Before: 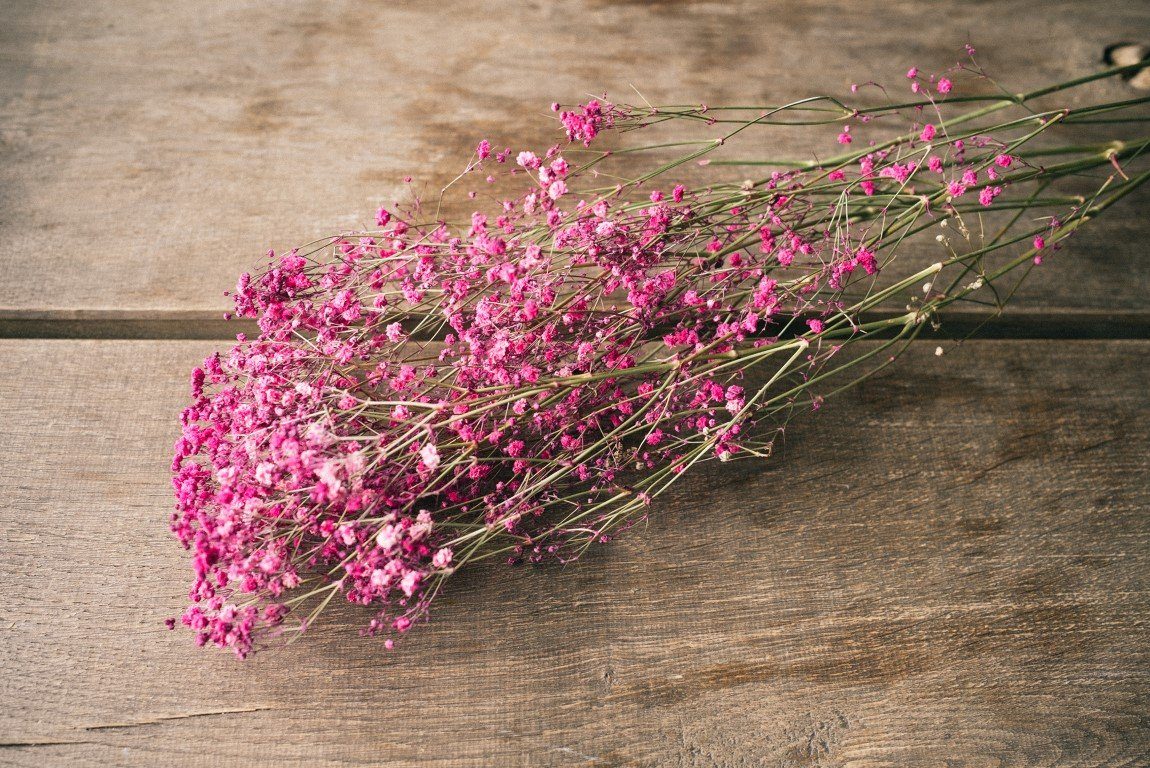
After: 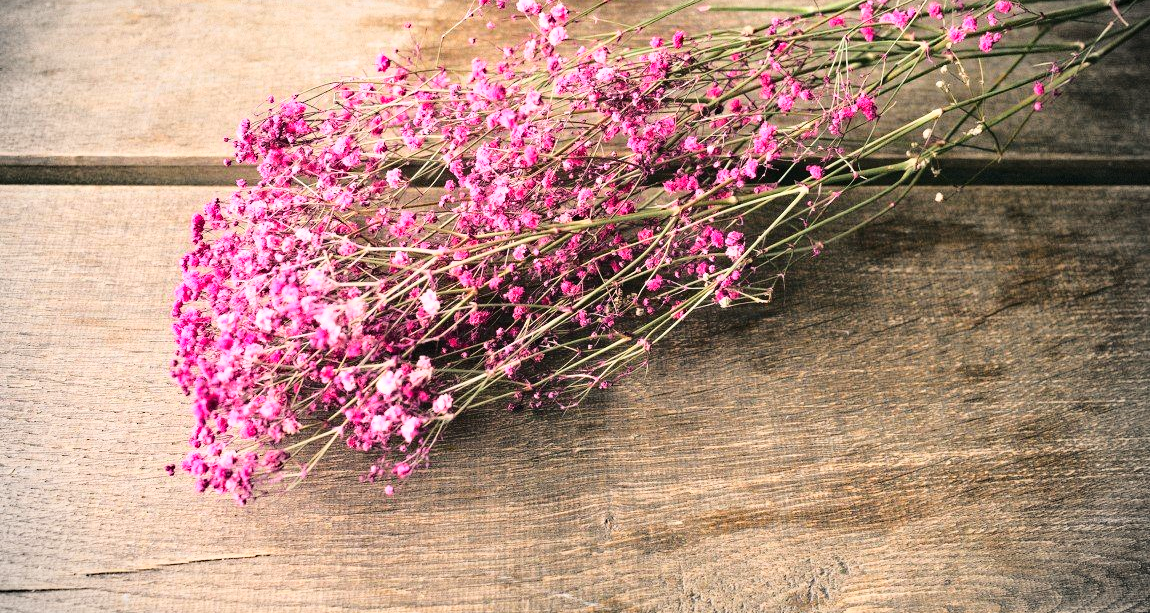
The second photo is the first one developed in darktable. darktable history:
vignetting: fall-off start 88.22%, fall-off radius 25.44%, brightness -0.15, center (-0.031, -0.044)
crop and rotate: top 20.08%
haze removal: compatibility mode true, adaptive false
base curve: curves: ch0 [(0, 0) (0.028, 0.03) (0.121, 0.232) (0.46, 0.748) (0.859, 0.968) (1, 1)]
levels: levels [0, 0.51, 1]
